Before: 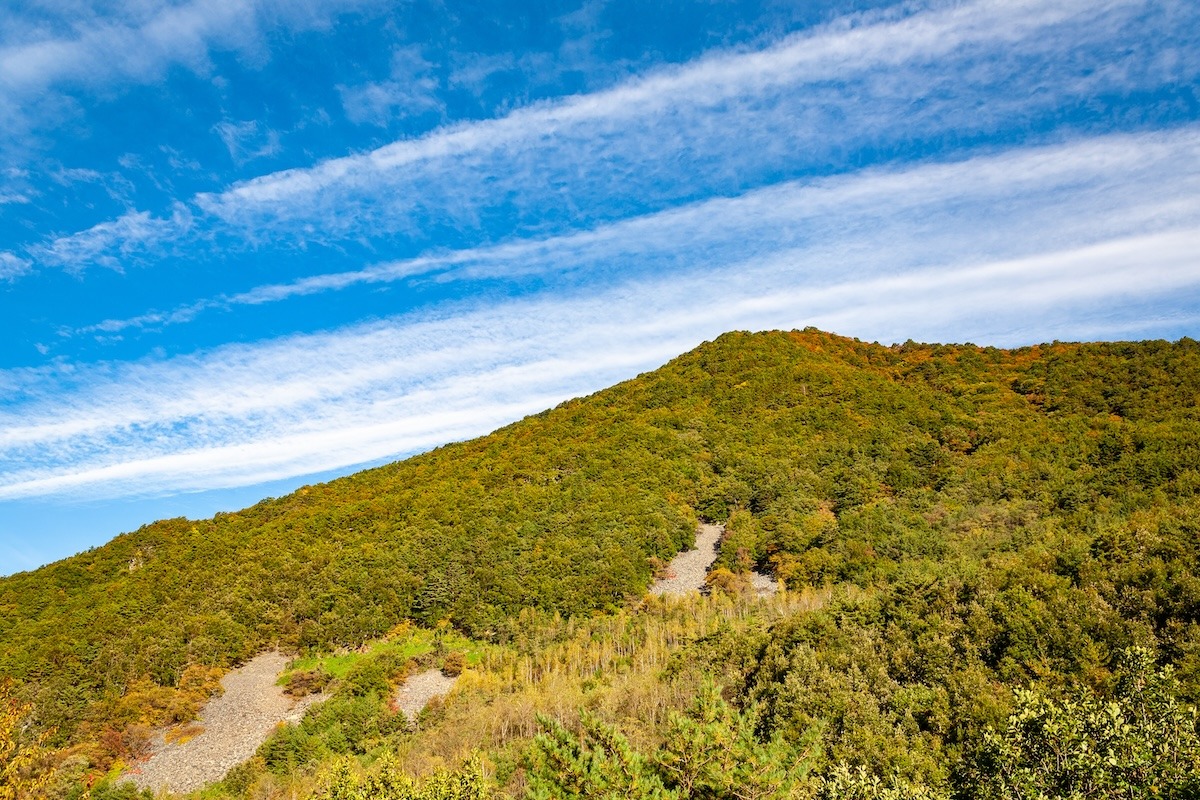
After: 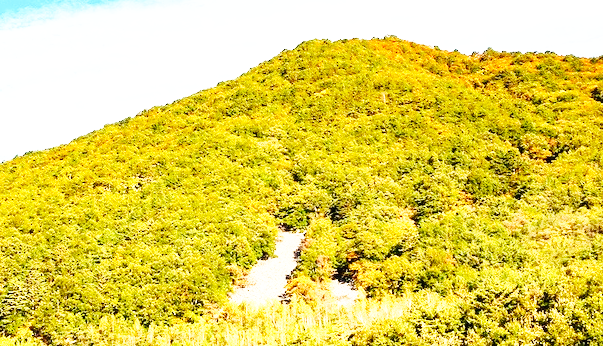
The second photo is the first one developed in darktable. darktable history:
base curve: curves: ch0 [(0, 0) (0.007, 0.004) (0.027, 0.03) (0.046, 0.07) (0.207, 0.54) (0.442, 0.872) (0.673, 0.972) (1, 1)], preserve colors none
crop: left 35.03%, top 36.625%, right 14.663%, bottom 20.057%
exposure: black level correction 0, exposure 0.68 EV, compensate exposure bias true, compensate highlight preservation false
